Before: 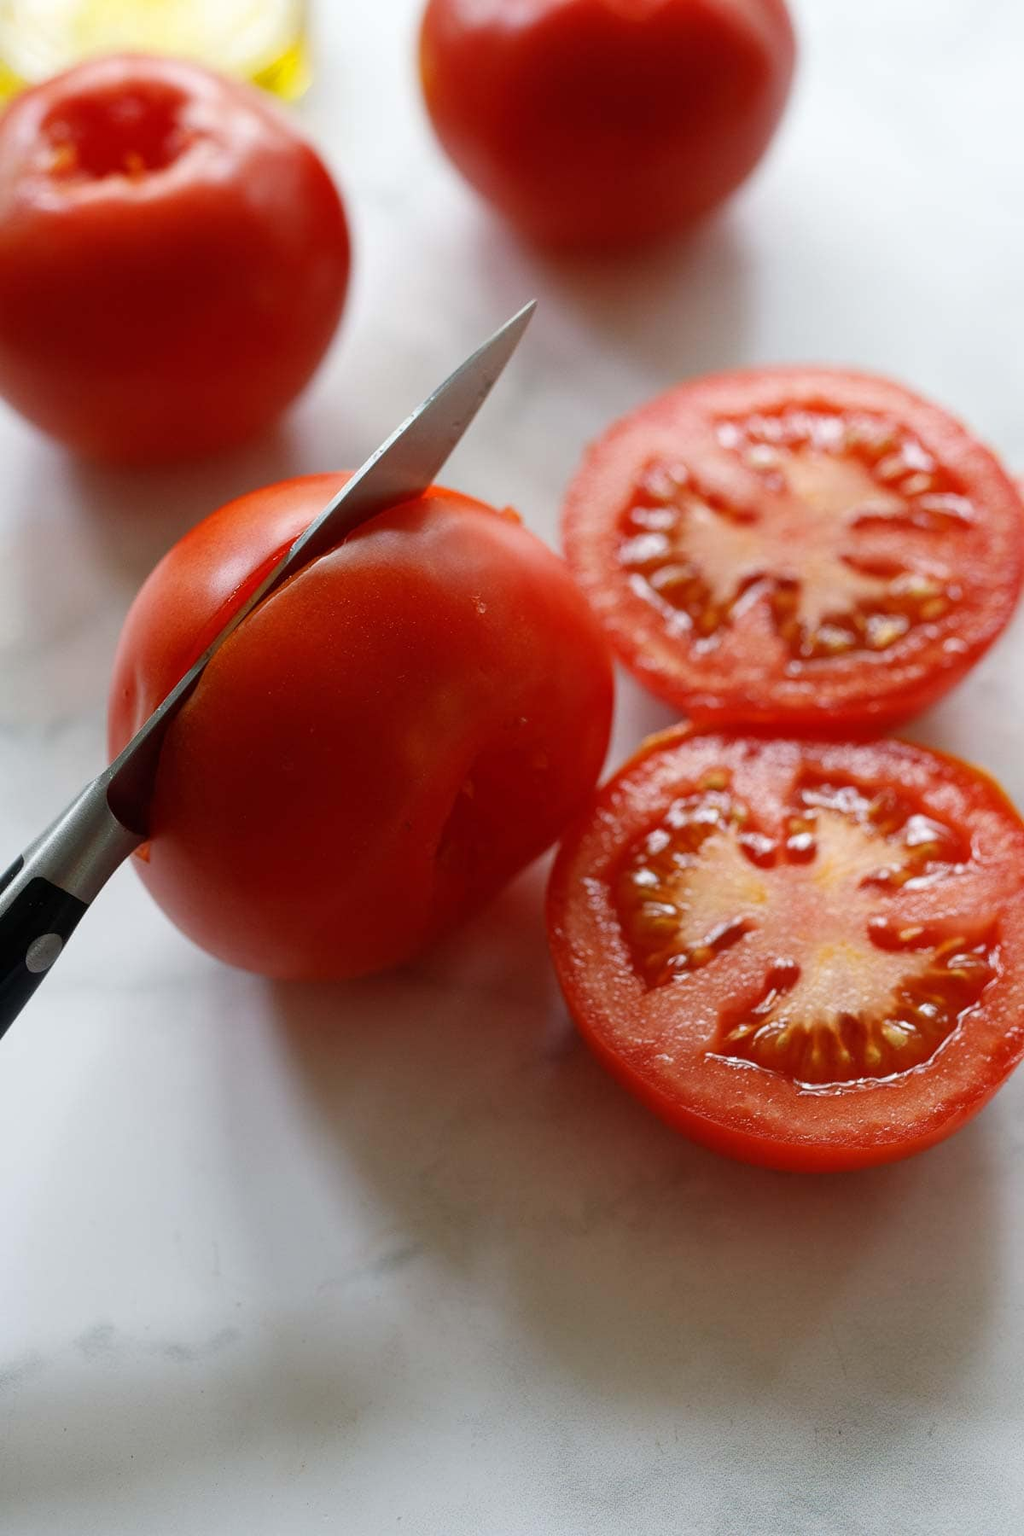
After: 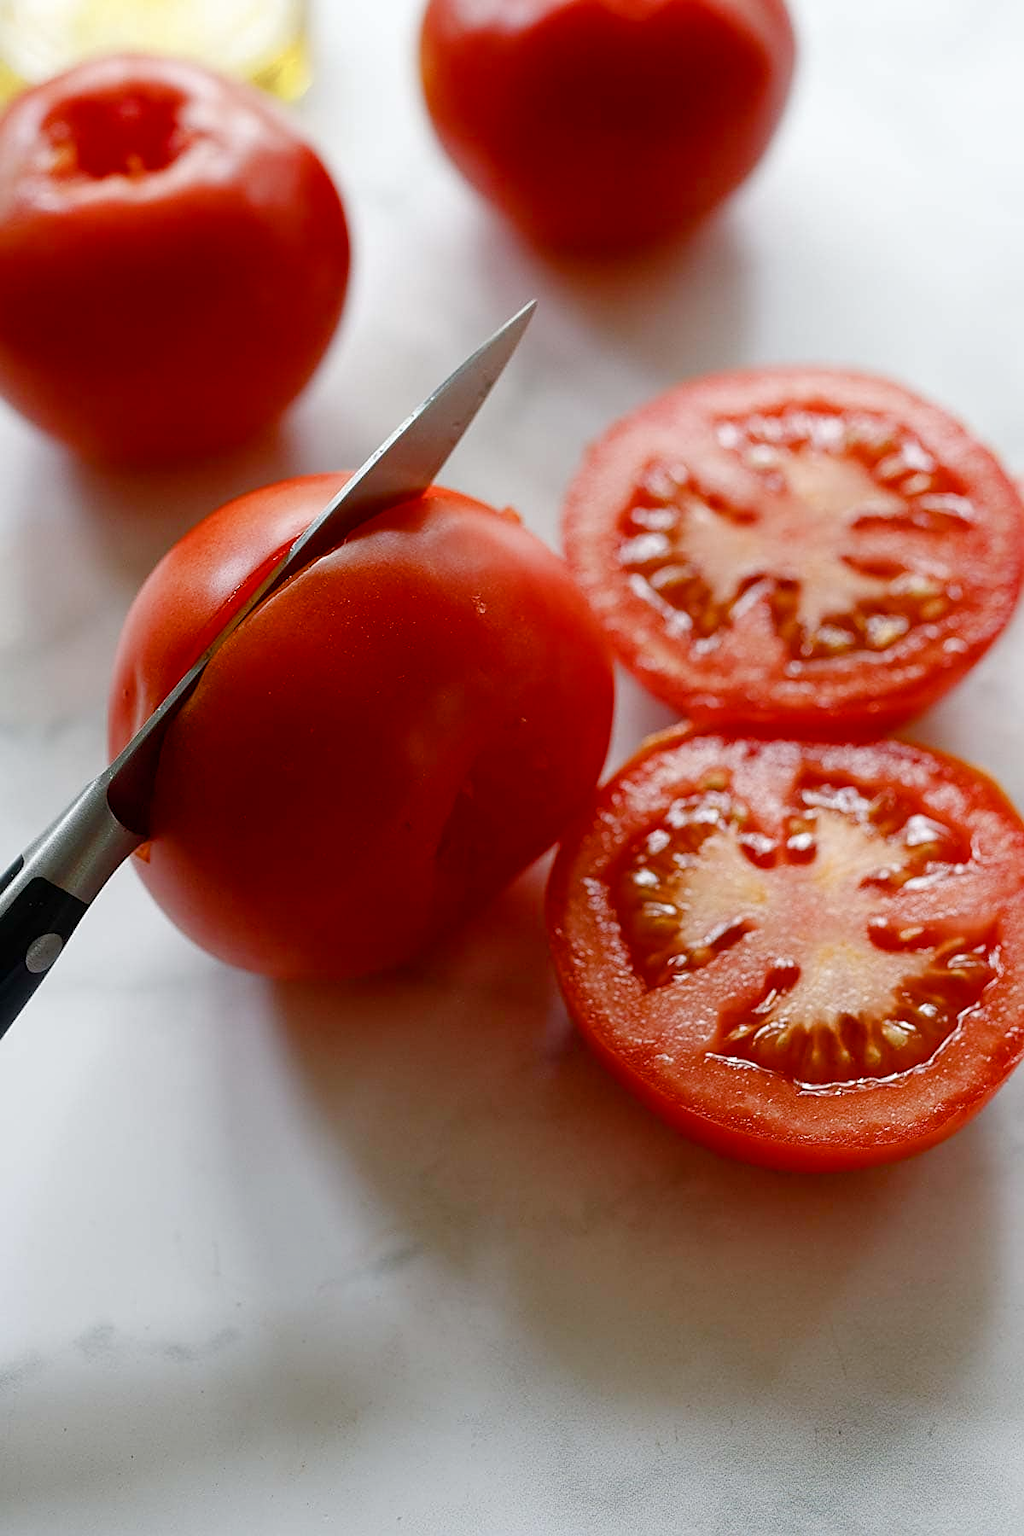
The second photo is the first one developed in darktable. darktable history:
sharpen: on, module defaults
color balance rgb: perceptual saturation grading › global saturation 20%, perceptual saturation grading › highlights -50%, perceptual saturation grading › shadows 30%
